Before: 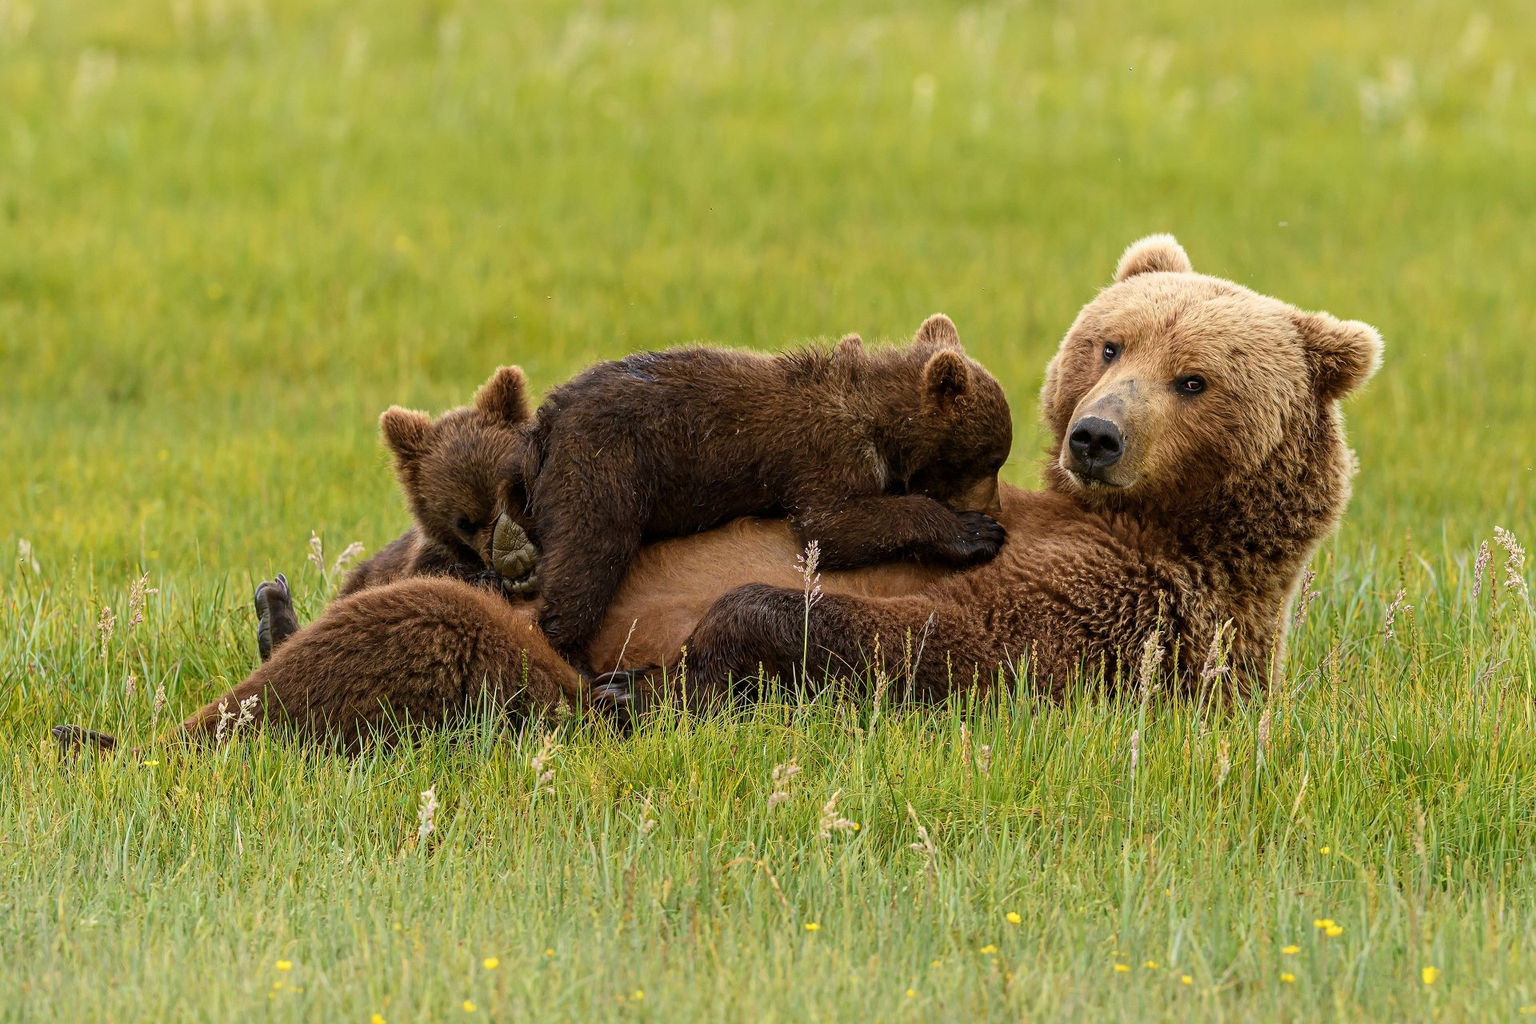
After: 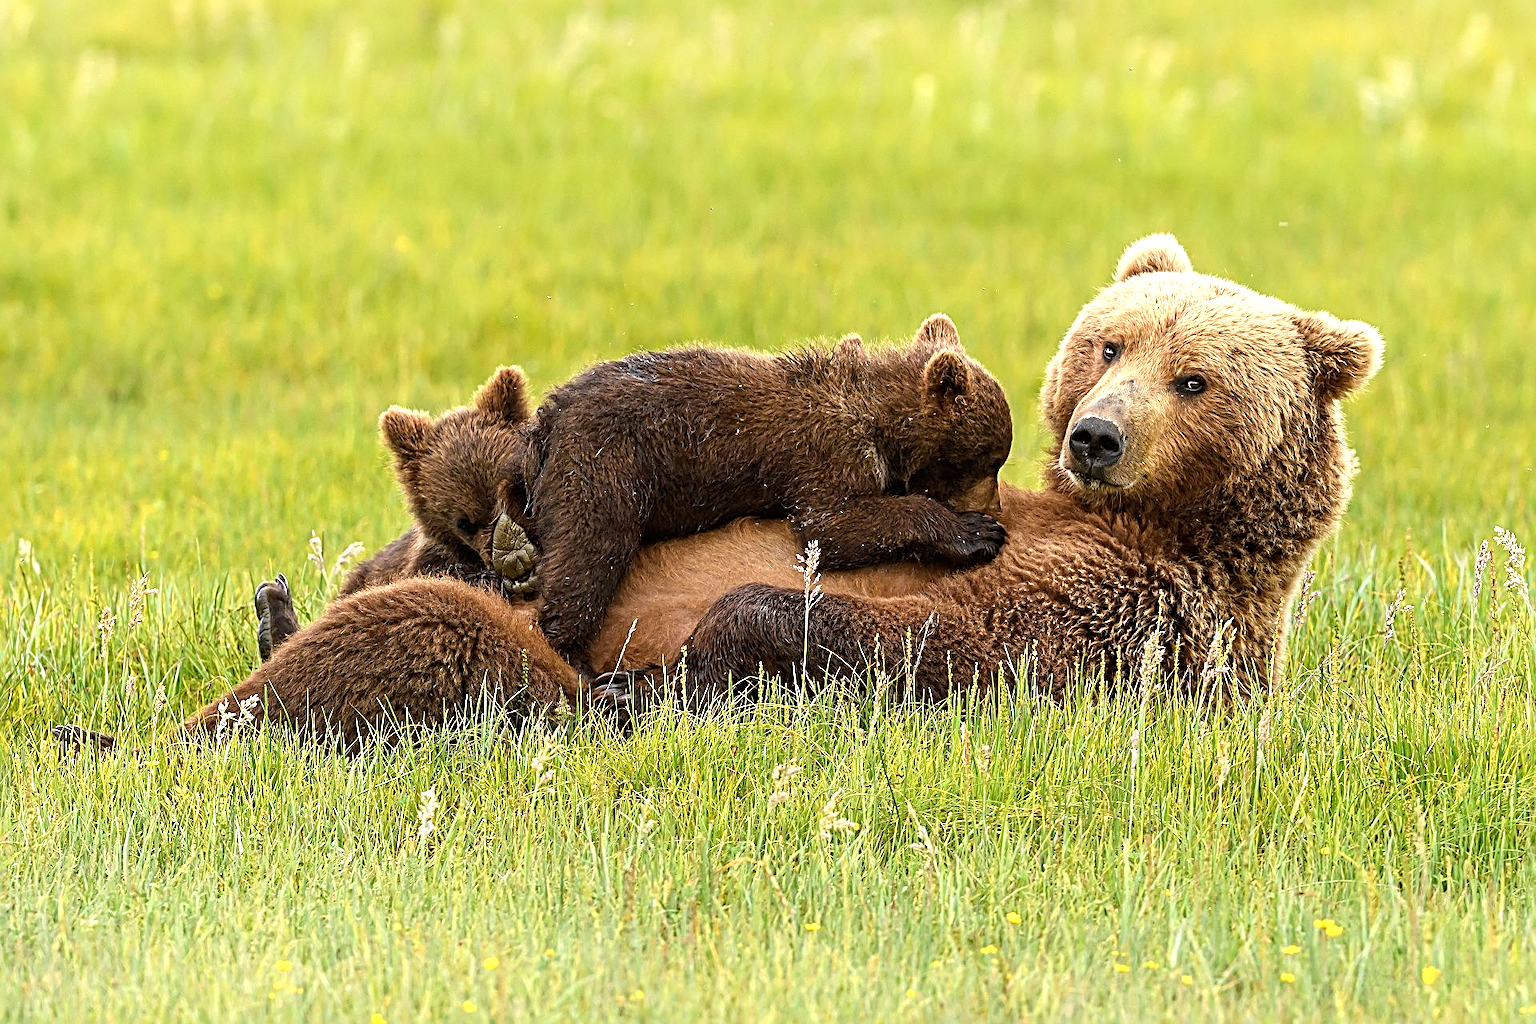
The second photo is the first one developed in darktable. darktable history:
exposure: exposure 0.74 EV, compensate highlight preservation false
sharpen: radius 2.817, amount 0.715
